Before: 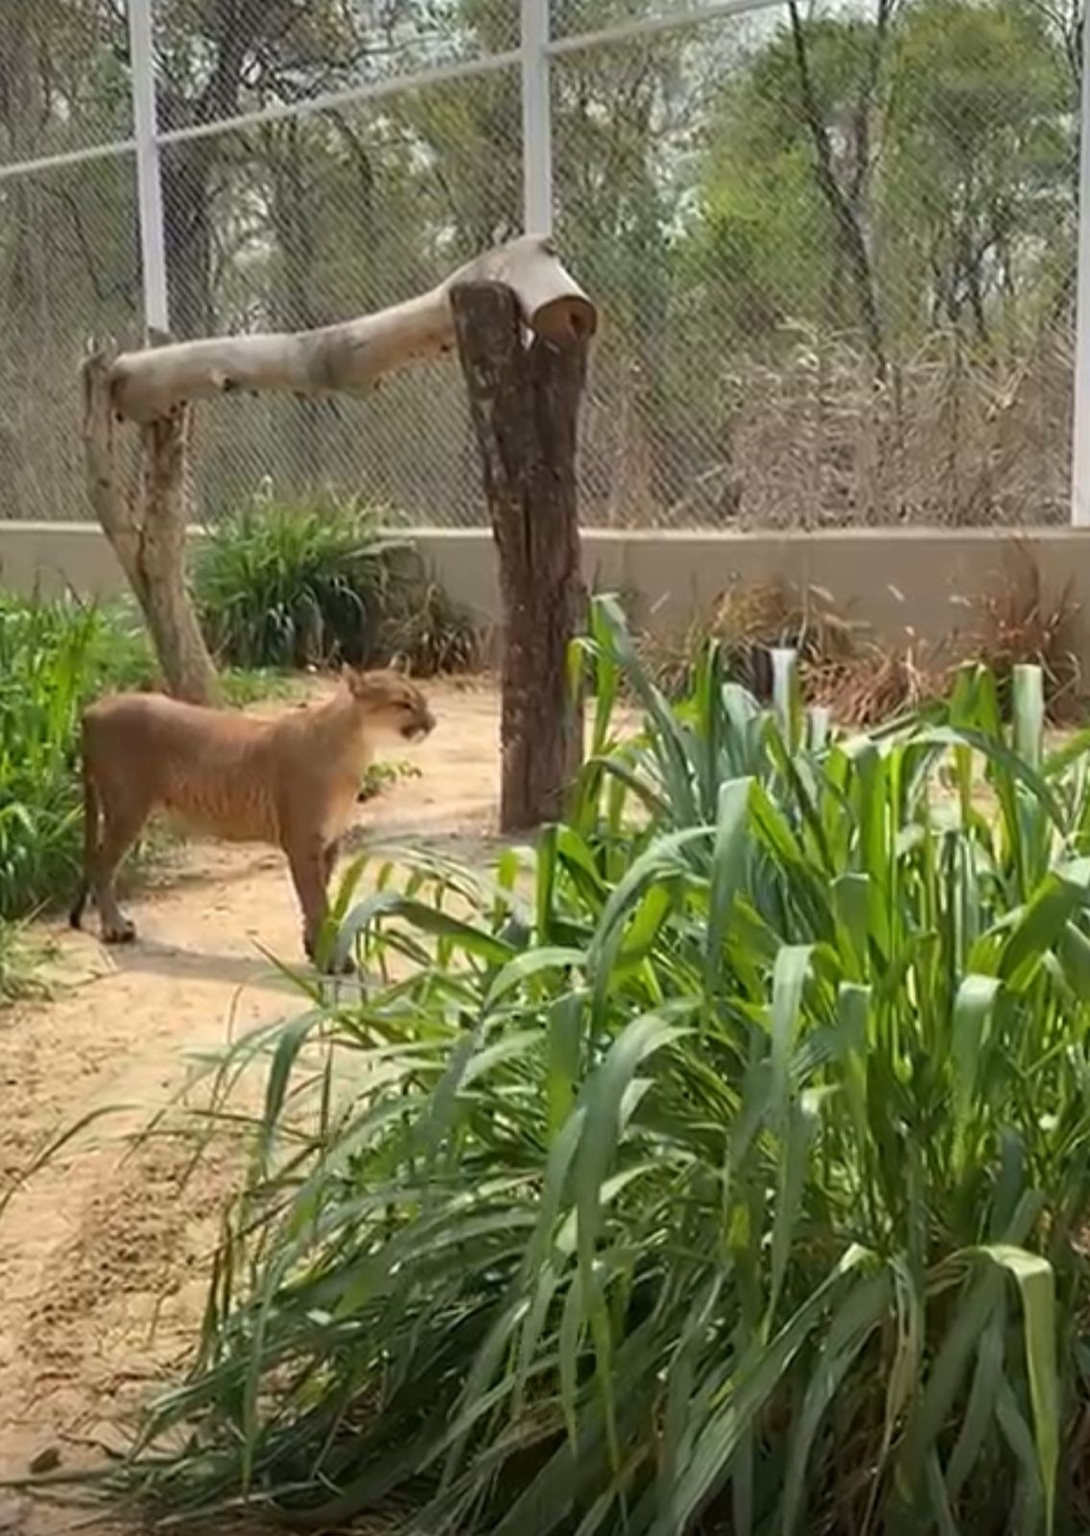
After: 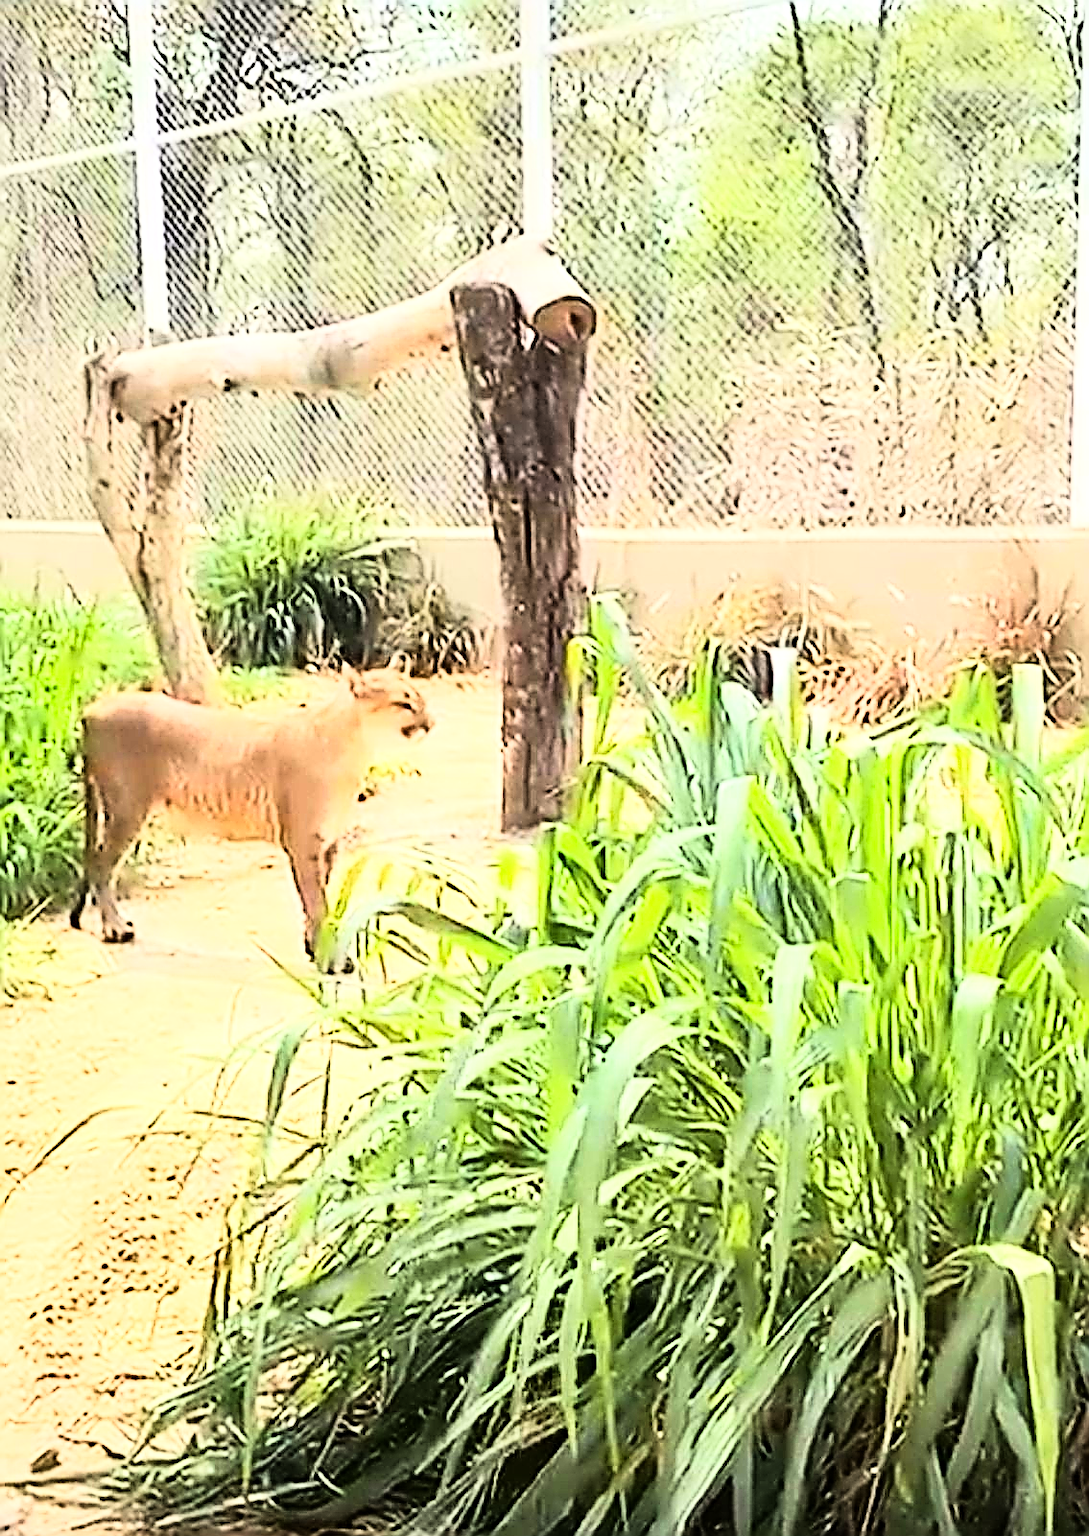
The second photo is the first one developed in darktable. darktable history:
exposure: black level correction 0, exposure 1.1 EV, compensate exposure bias true, compensate highlight preservation false
sharpen: amount 2
rgb curve: curves: ch0 [(0, 0) (0.21, 0.15) (0.24, 0.21) (0.5, 0.75) (0.75, 0.96) (0.89, 0.99) (1, 1)]; ch1 [(0, 0.02) (0.21, 0.13) (0.25, 0.2) (0.5, 0.67) (0.75, 0.9) (0.89, 0.97) (1, 1)]; ch2 [(0, 0.02) (0.21, 0.13) (0.25, 0.2) (0.5, 0.67) (0.75, 0.9) (0.89, 0.97) (1, 1)], compensate middle gray true
